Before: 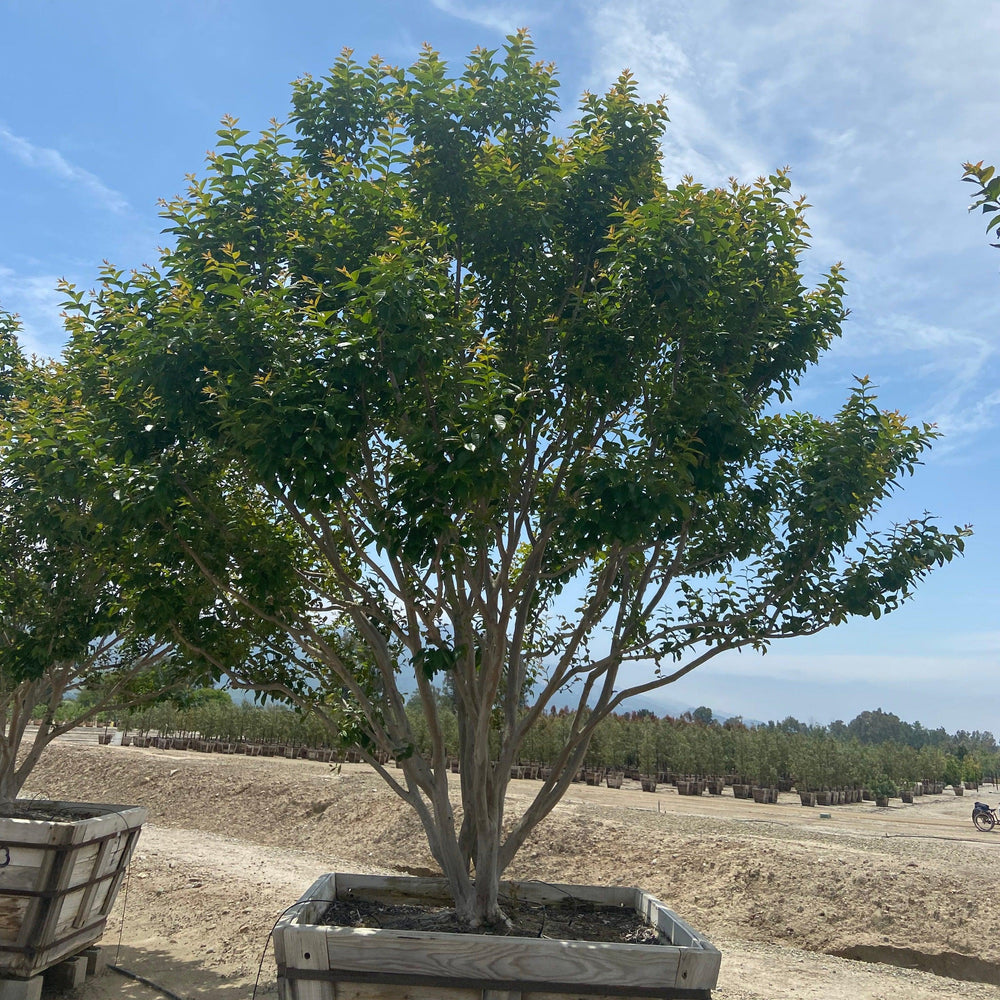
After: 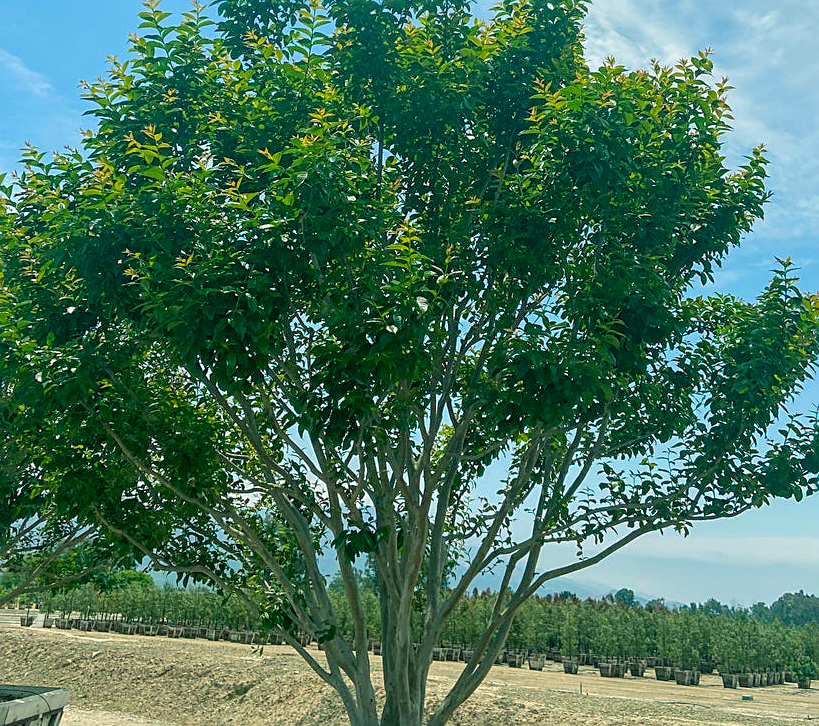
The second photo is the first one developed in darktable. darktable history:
crop: left 7.874%, top 11.869%, right 10.138%, bottom 15.467%
color balance rgb: power › chroma 2.122%, power › hue 167.37°, highlights gain › chroma 3.009%, highlights gain › hue 78.86°, perceptual saturation grading › global saturation 25.37%, perceptual brilliance grading › mid-tones 9.202%, perceptual brilliance grading › shadows 15.392%
sharpen: on, module defaults
local contrast: on, module defaults
